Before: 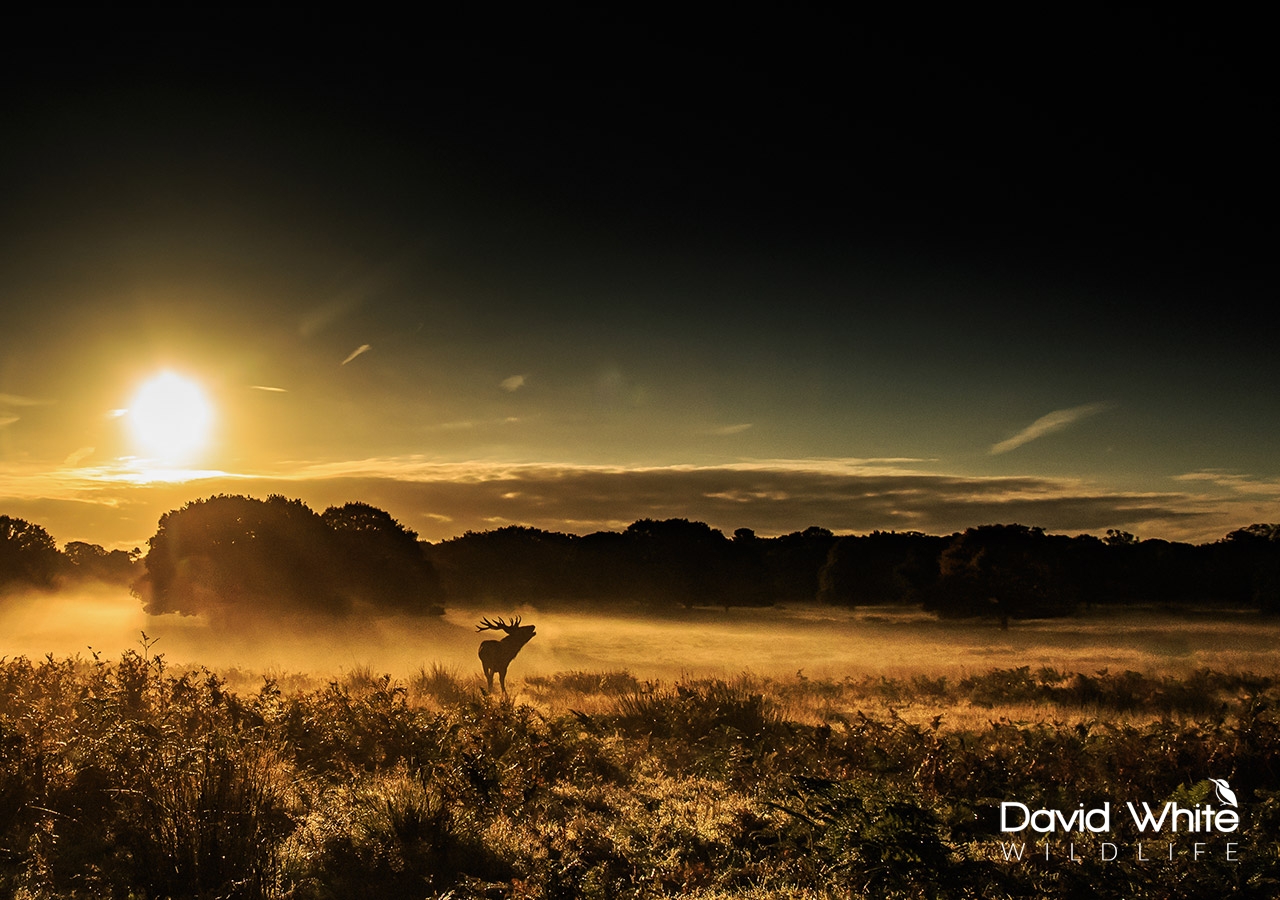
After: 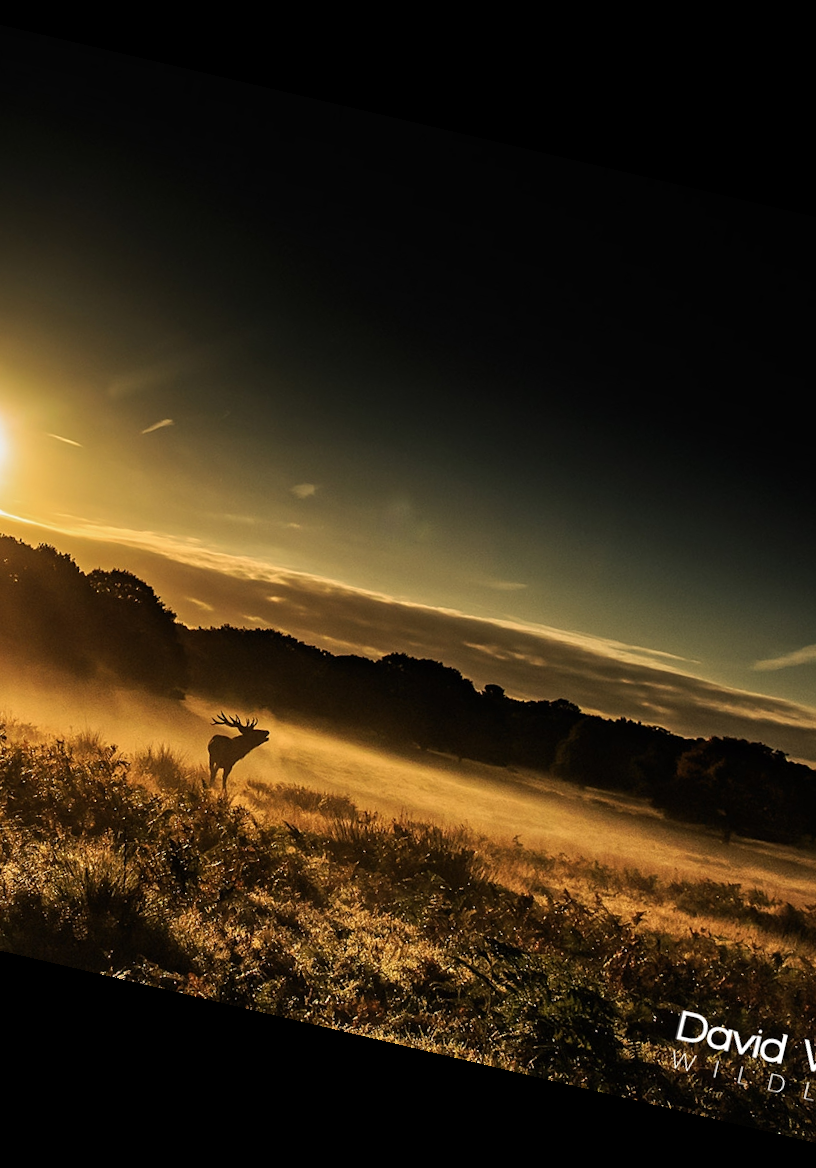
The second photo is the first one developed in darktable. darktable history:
crop: left 21.674%, right 22.086%
rotate and perspective: rotation 13.27°, automatic cropping off
